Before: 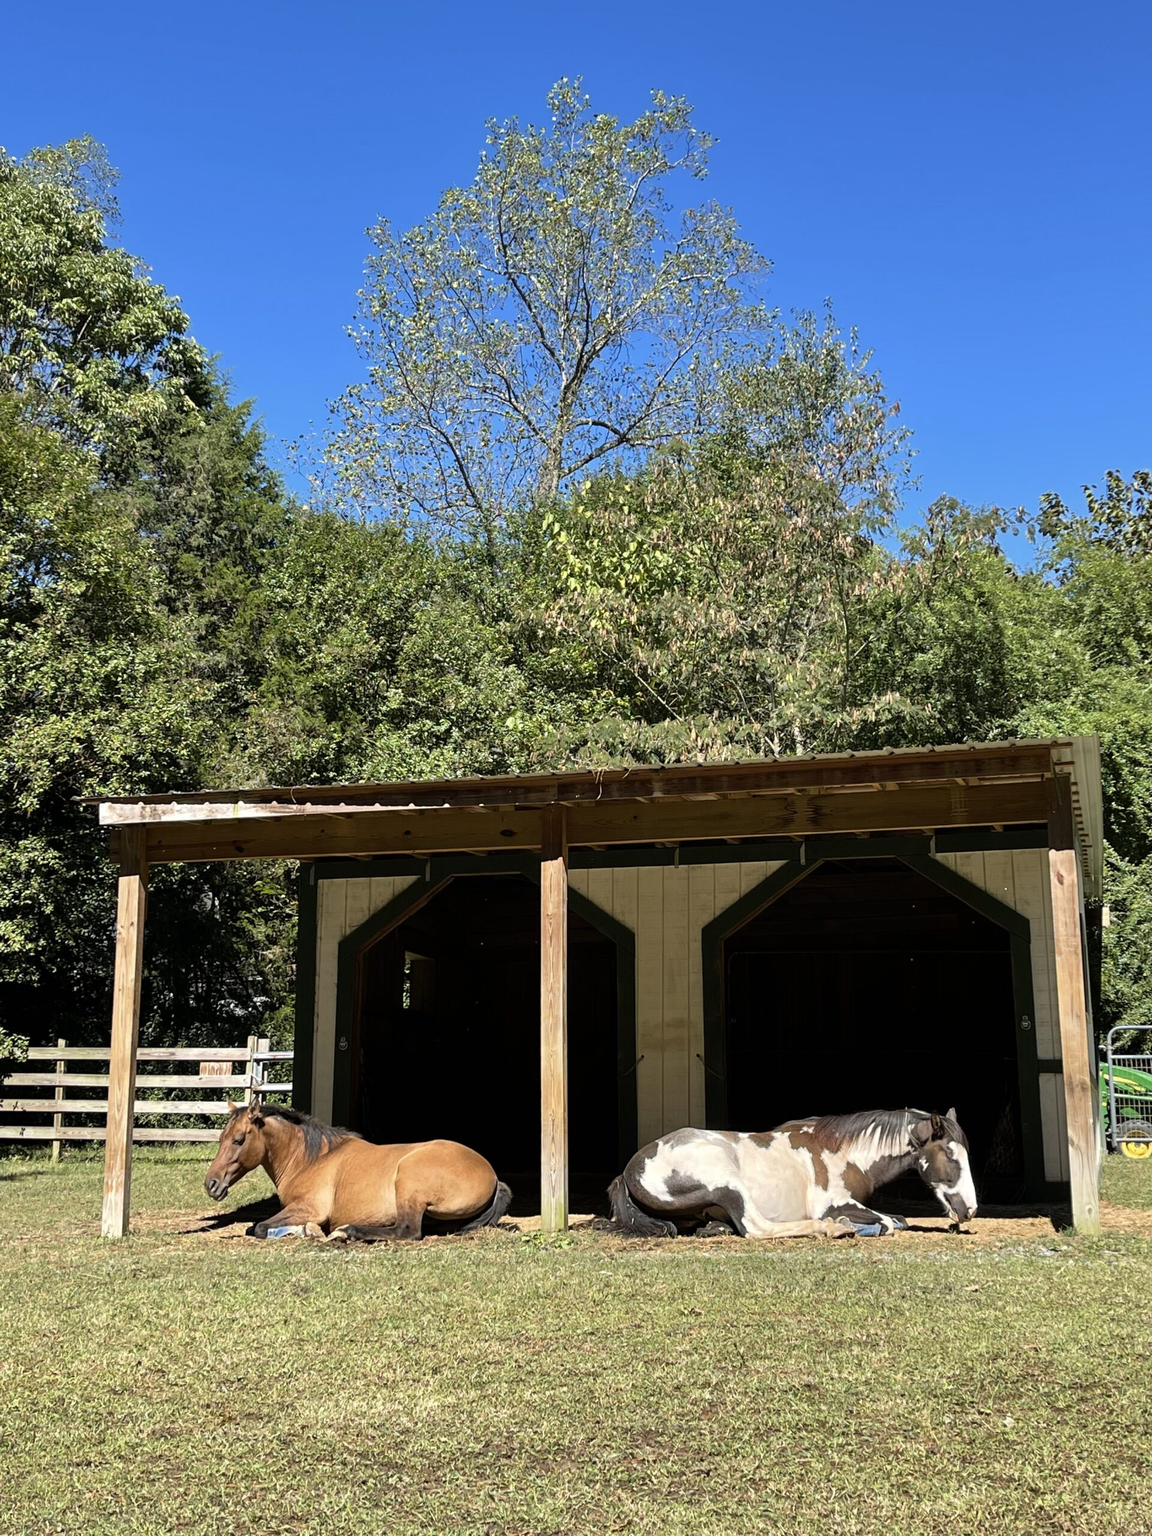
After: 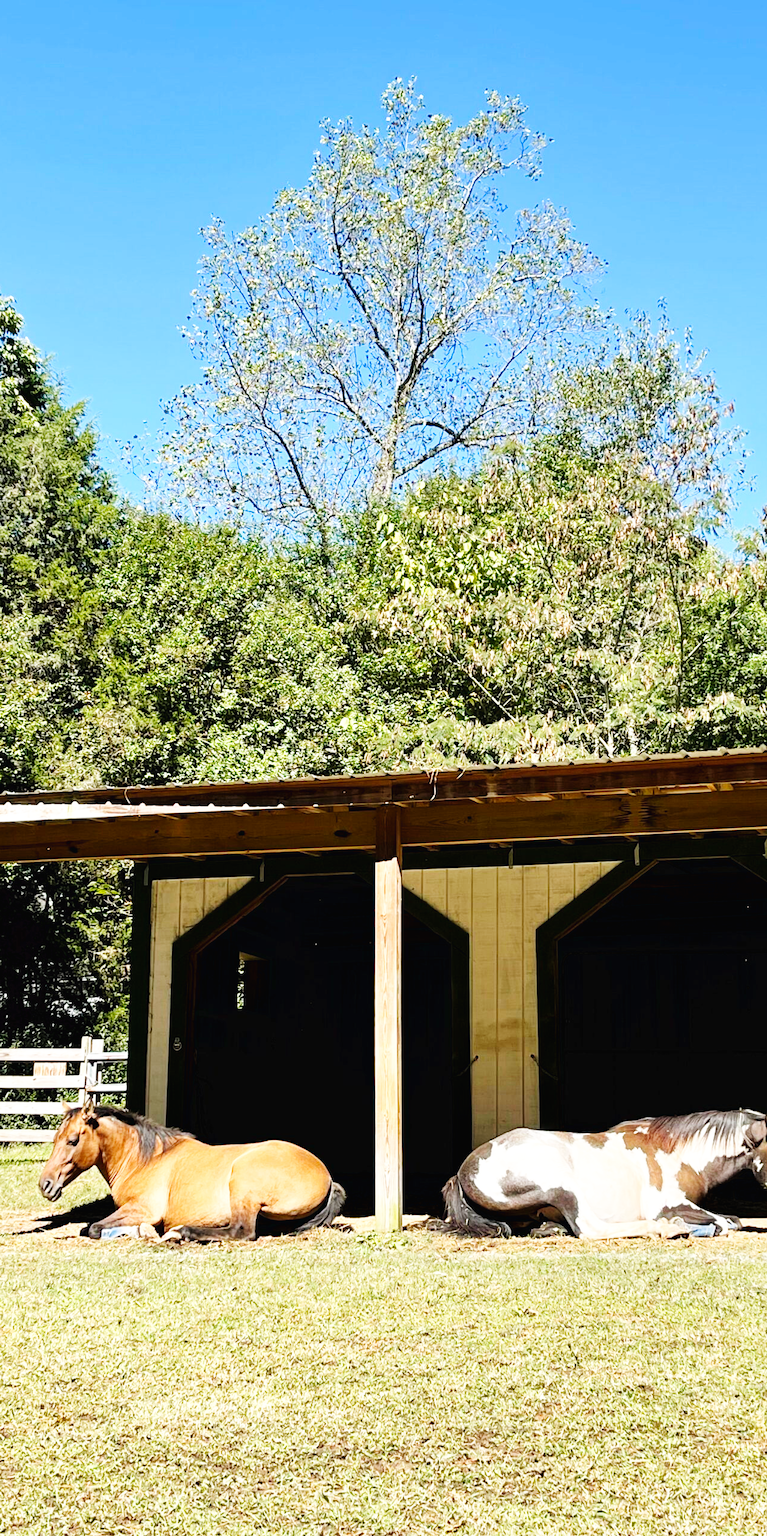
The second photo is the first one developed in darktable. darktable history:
crop and rotate: left 14.436%, right 18.898%
base curve: curves: ch0 [(0, 0.003) (0.001, 0.002) (0.006, 0.004) (0.02, 0.022) (0.048, 0.086) (0.094, 0.234) (0.162, 0.431) (0.258, 0.629) (0.385, 0.8) (0.548, 0.918) (0.751, 0.988) (1, 1)], preserve colors none
